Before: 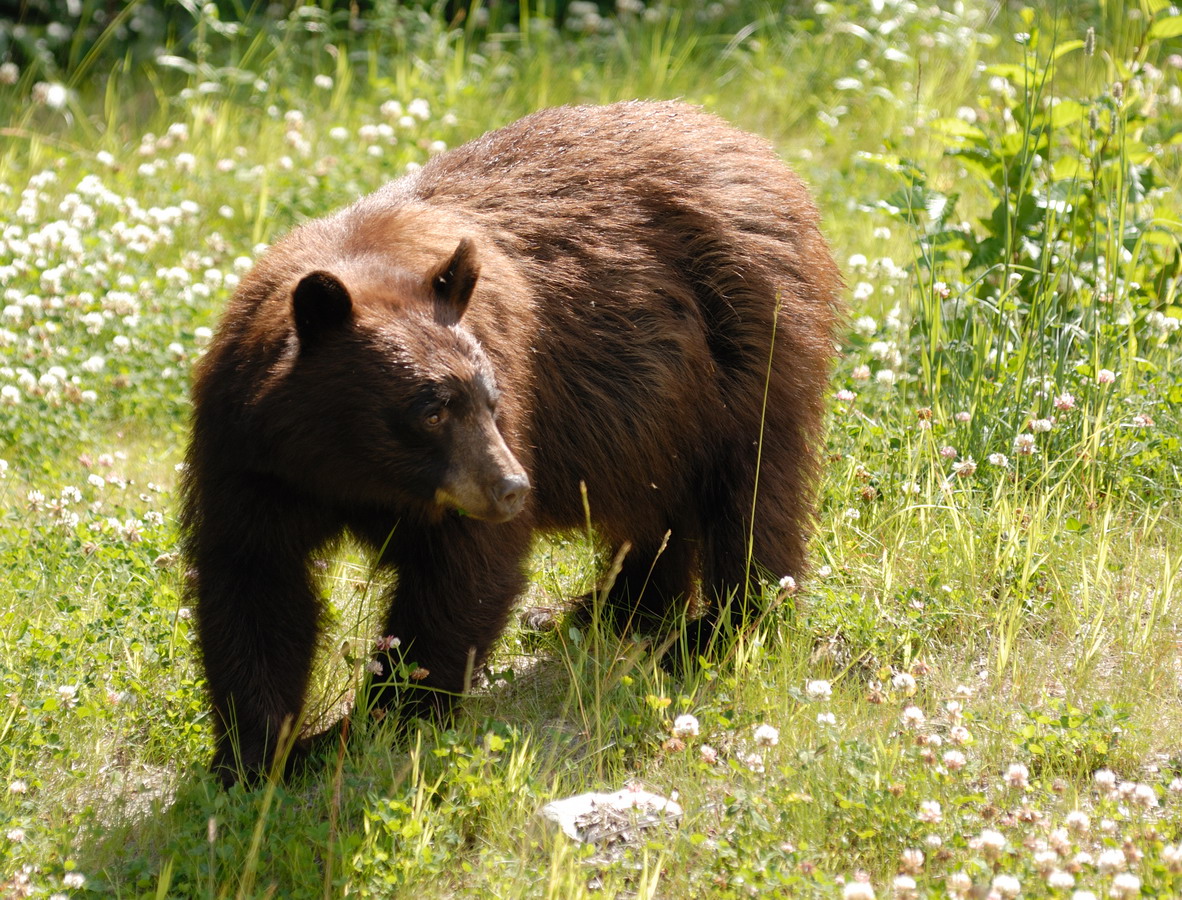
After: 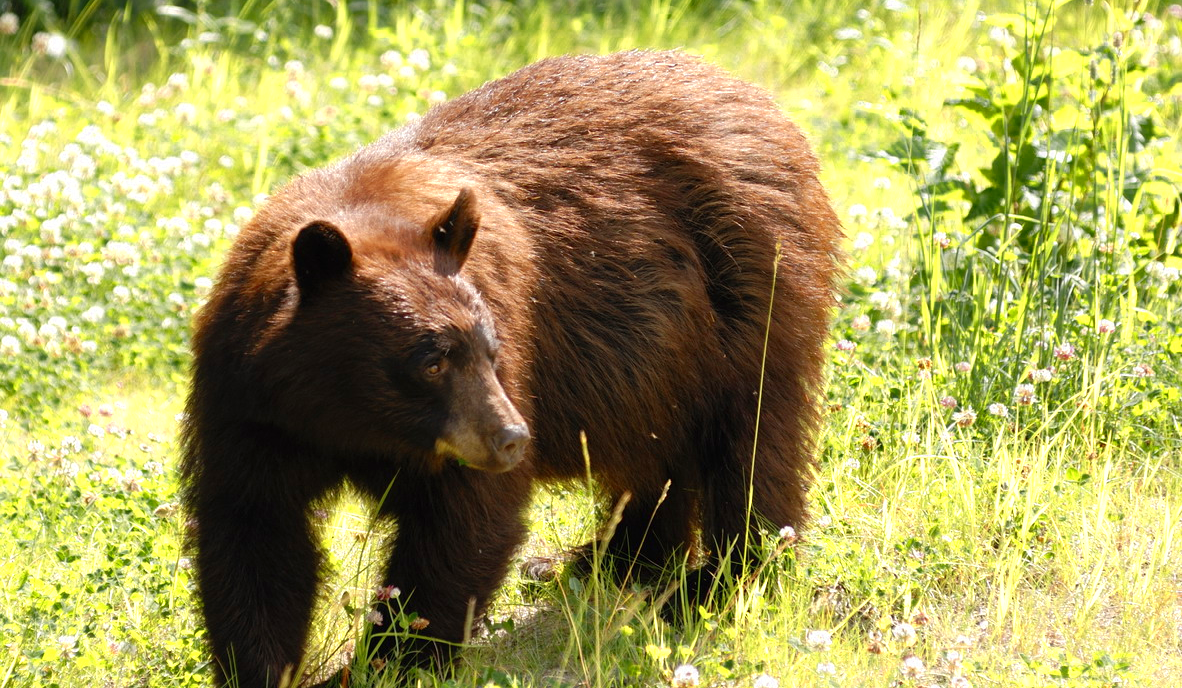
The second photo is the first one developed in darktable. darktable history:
color zones: curves: ch0 [(0.004, 0.305) (0.261, 0.623) (0.389, 0.399) (0.708, 0.571) (0.947, 0.34)]; ch1 [(0.025, 0.645) (0.229, 0.584) (0.326, 0.551) (0.484, 0.262) (0.757, 0.643)], mix 39.07%
crop: top 5.574%, bottom 17.948%
shadows and highlights: shadows 25.42, highlights -23.38
